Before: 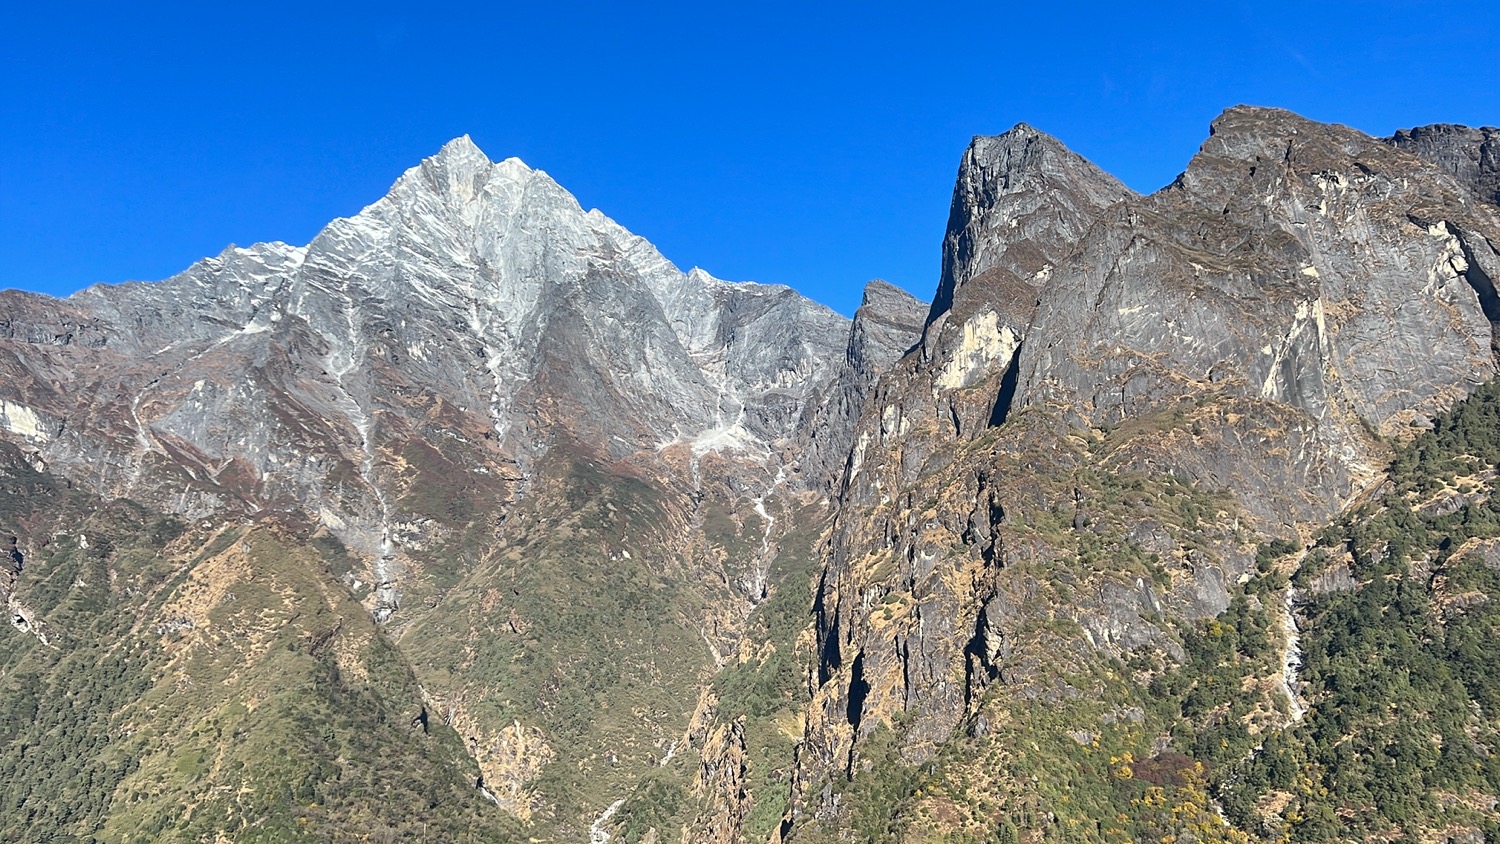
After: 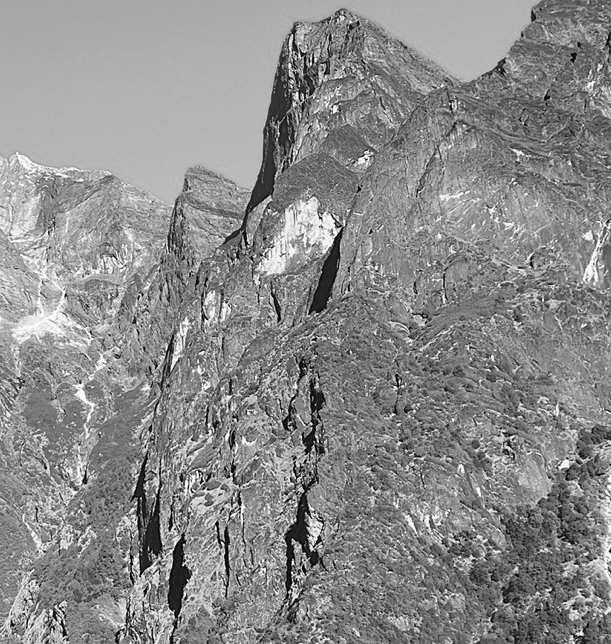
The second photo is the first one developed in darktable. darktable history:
color calibration: output gray [0.21, 0.42, 0.37, 0], illuminant same as pipeline (D50), adaptation none (bypass), x 0.331, y 0.334, temperature 5009.03 K
crop: left 45.291%, top 13.514%, right 13.937%, bottom 10.112%
